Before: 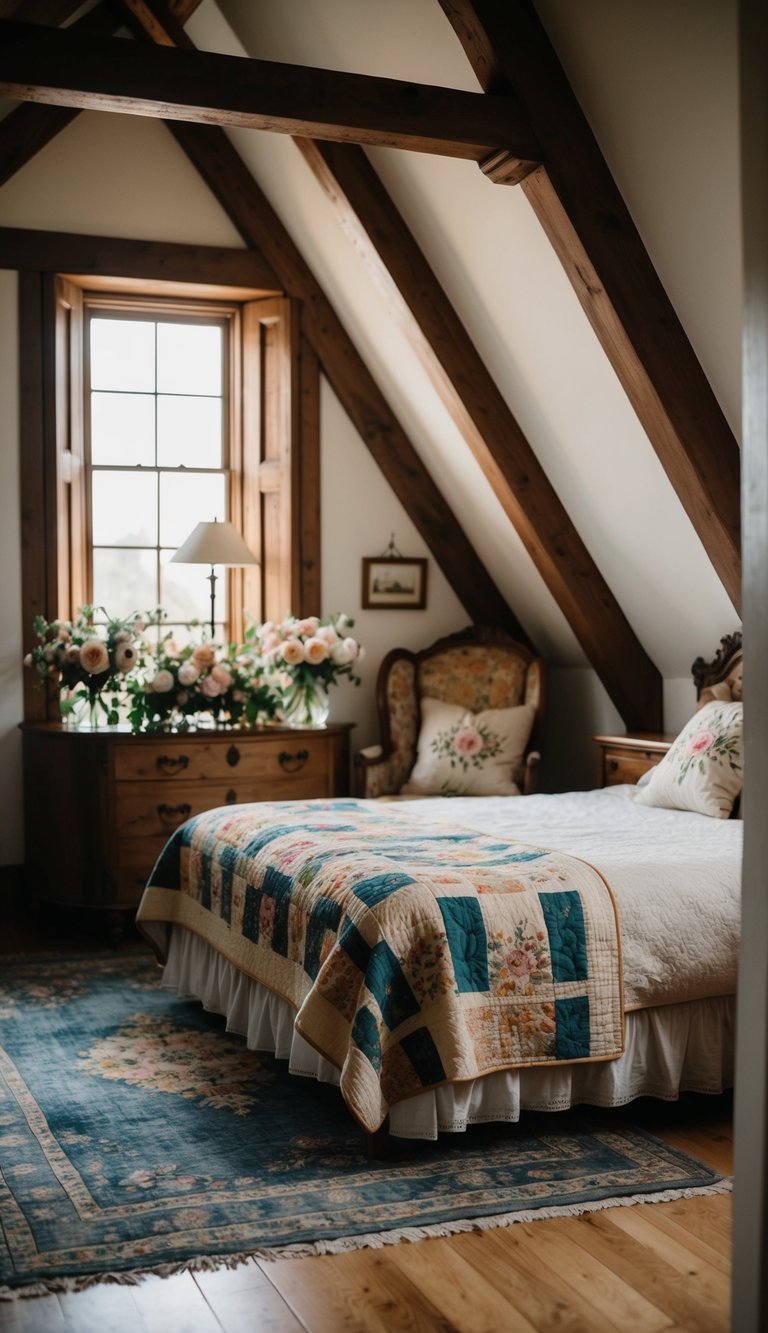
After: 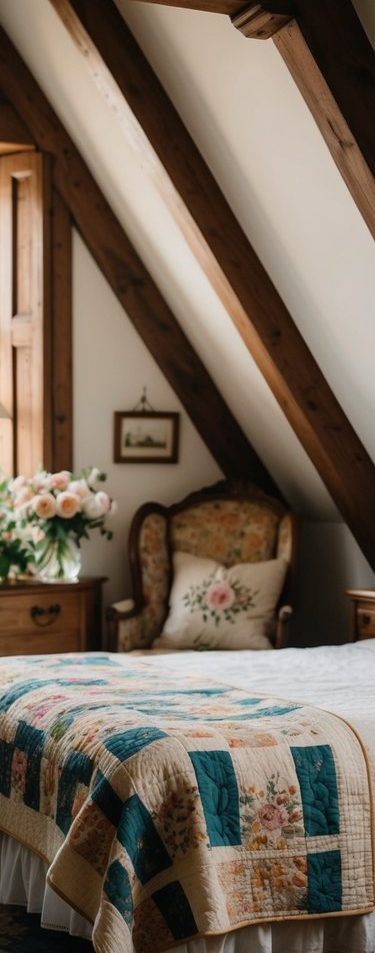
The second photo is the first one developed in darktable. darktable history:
crop: left 32.366%, top 10.975%, right 18.799%, bottom 17.474%
